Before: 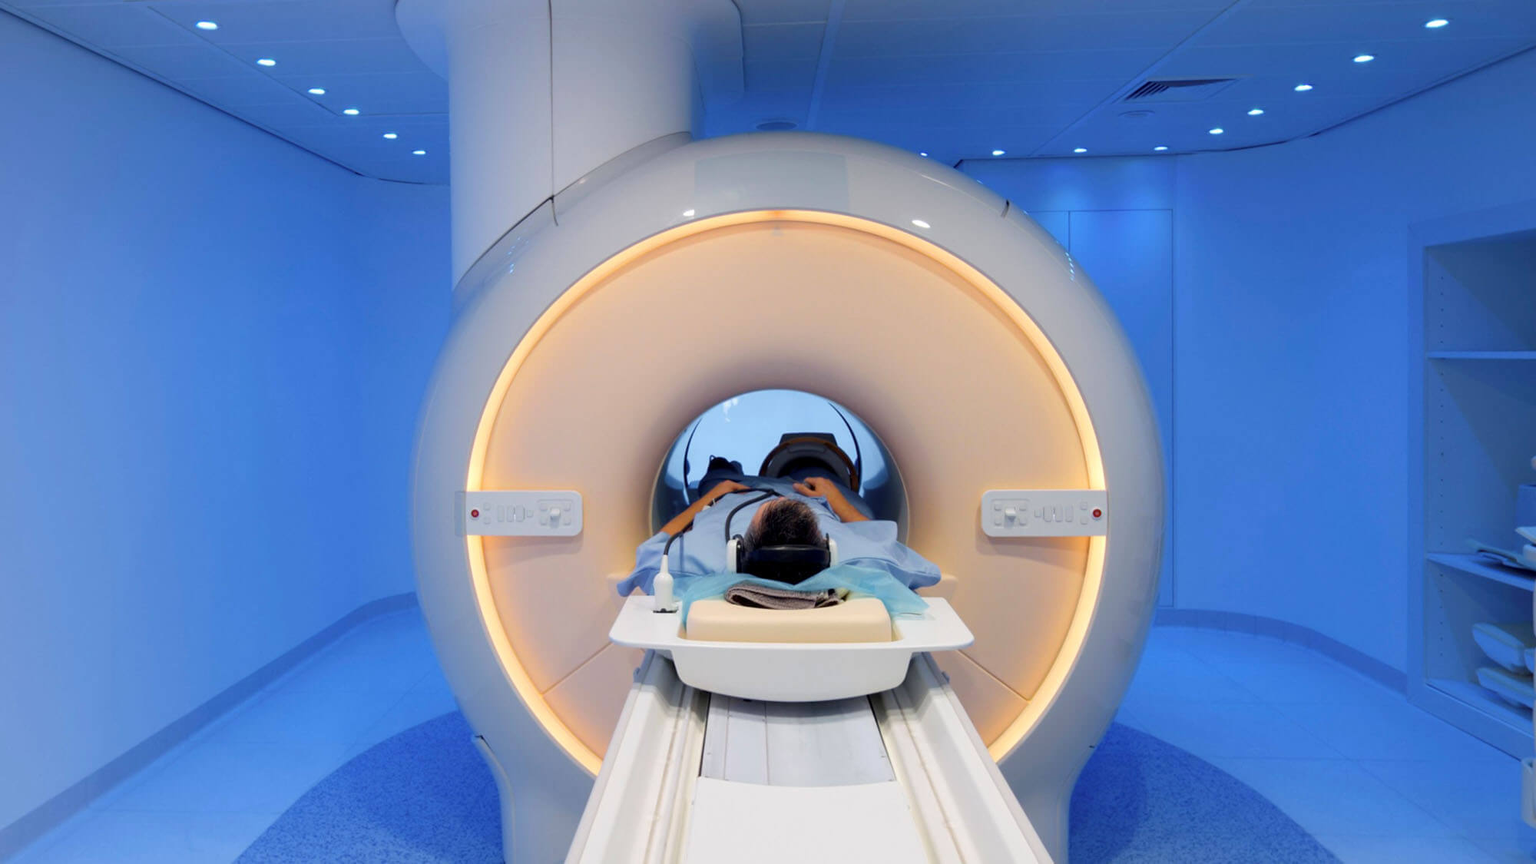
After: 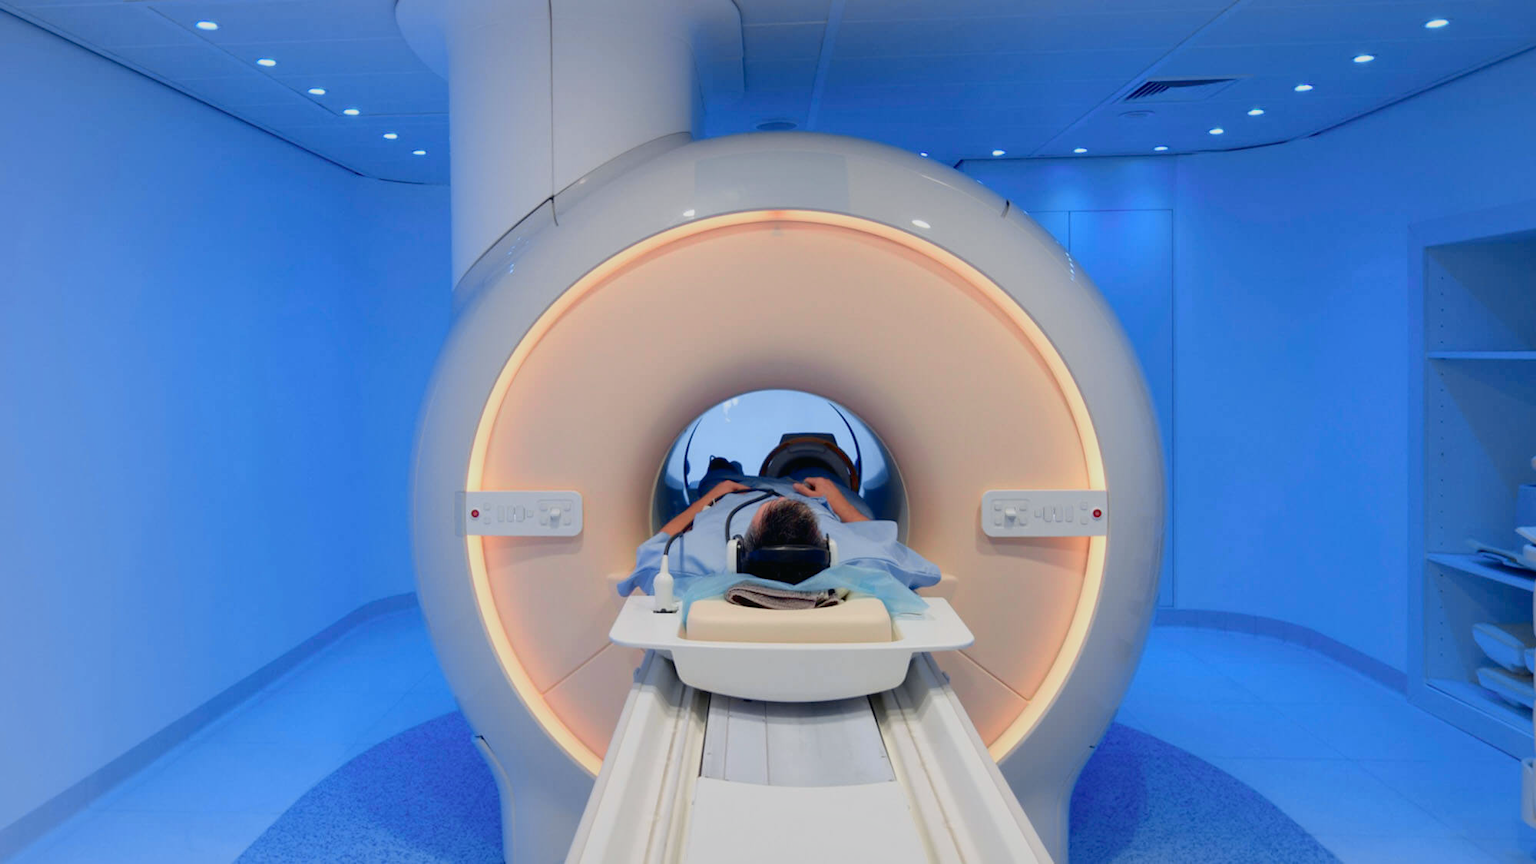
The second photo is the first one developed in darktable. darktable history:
tone curve: curves: ch0 [(0, 0.009) (0.105, 0.069) (0.195, 0.154) (0.289, 0.278) (0.384, 0.391) (0.513, 0.53) (0.66, 0.667) (0.895, 0.863) (1, 0.919)]; ch1 [(0, 0) (0.161, 0.092) (0.35, 0.33) (0.403, 0.395) (0.456, 0.469) (0.502, 0.499) (0.519, 0.514) (0.576, 0.587) (0.642, 0.645) (0.701, 0.742) (1, 0.942)]; ch2 [(0, 0) (0.371, 0.362) (0.437, 0.437) (0.501, 0.5) (0.53, 0.528) (0.569, 0.551) (0.619, 0.58) (0.883, 0.752) (1, 0.929)], color space Lab, independent channels, preserve colors none
shadows and highlights: on, module defaults
